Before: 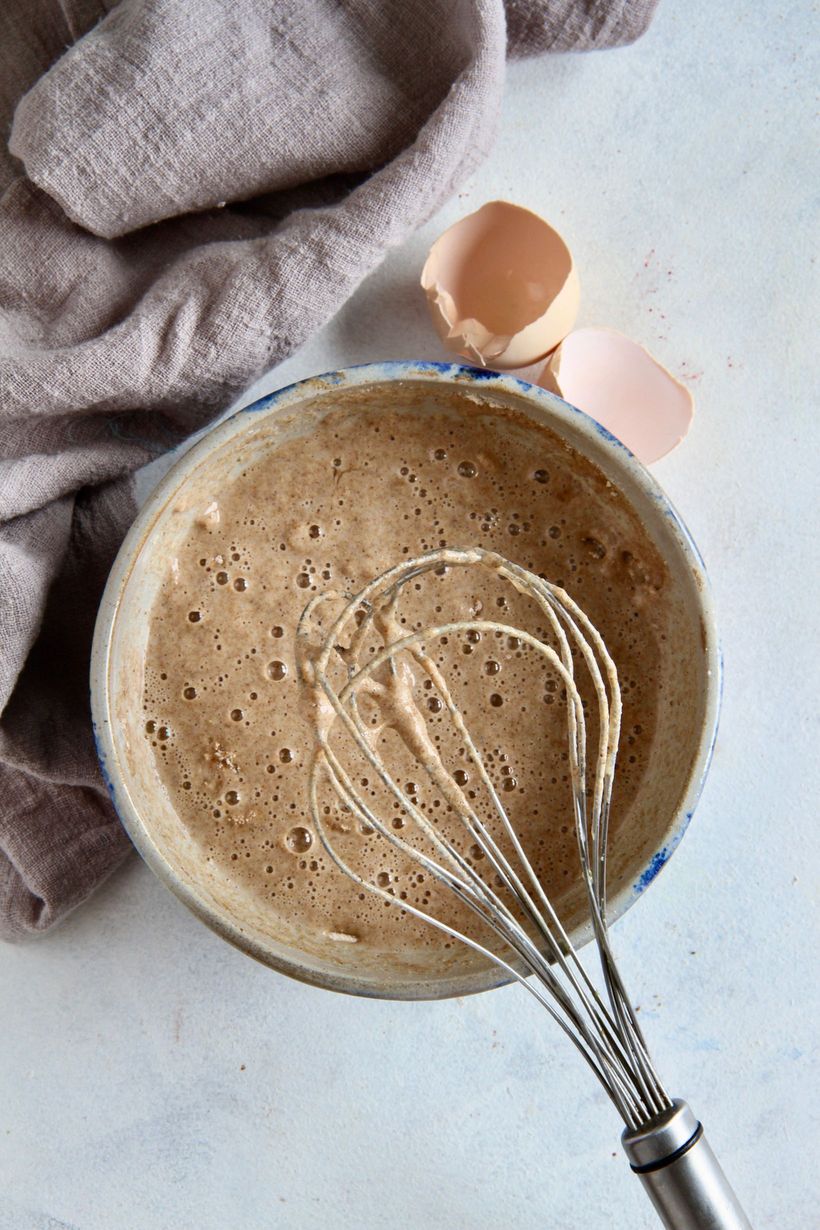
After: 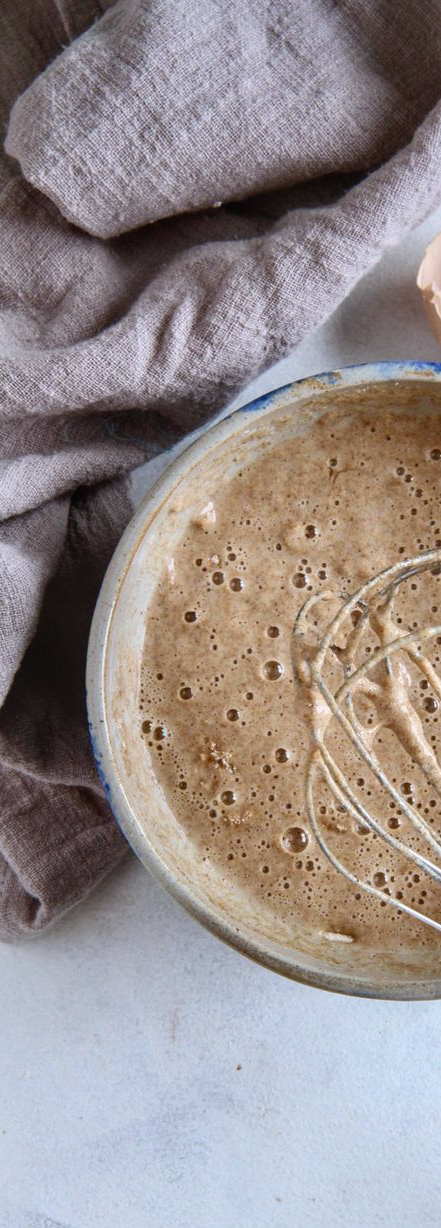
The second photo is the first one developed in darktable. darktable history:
local contrast: detail 110%
crop: left 0.587%, right 45.588%, bottom 0.086%
white balance: red 0.984, blue 1.059
